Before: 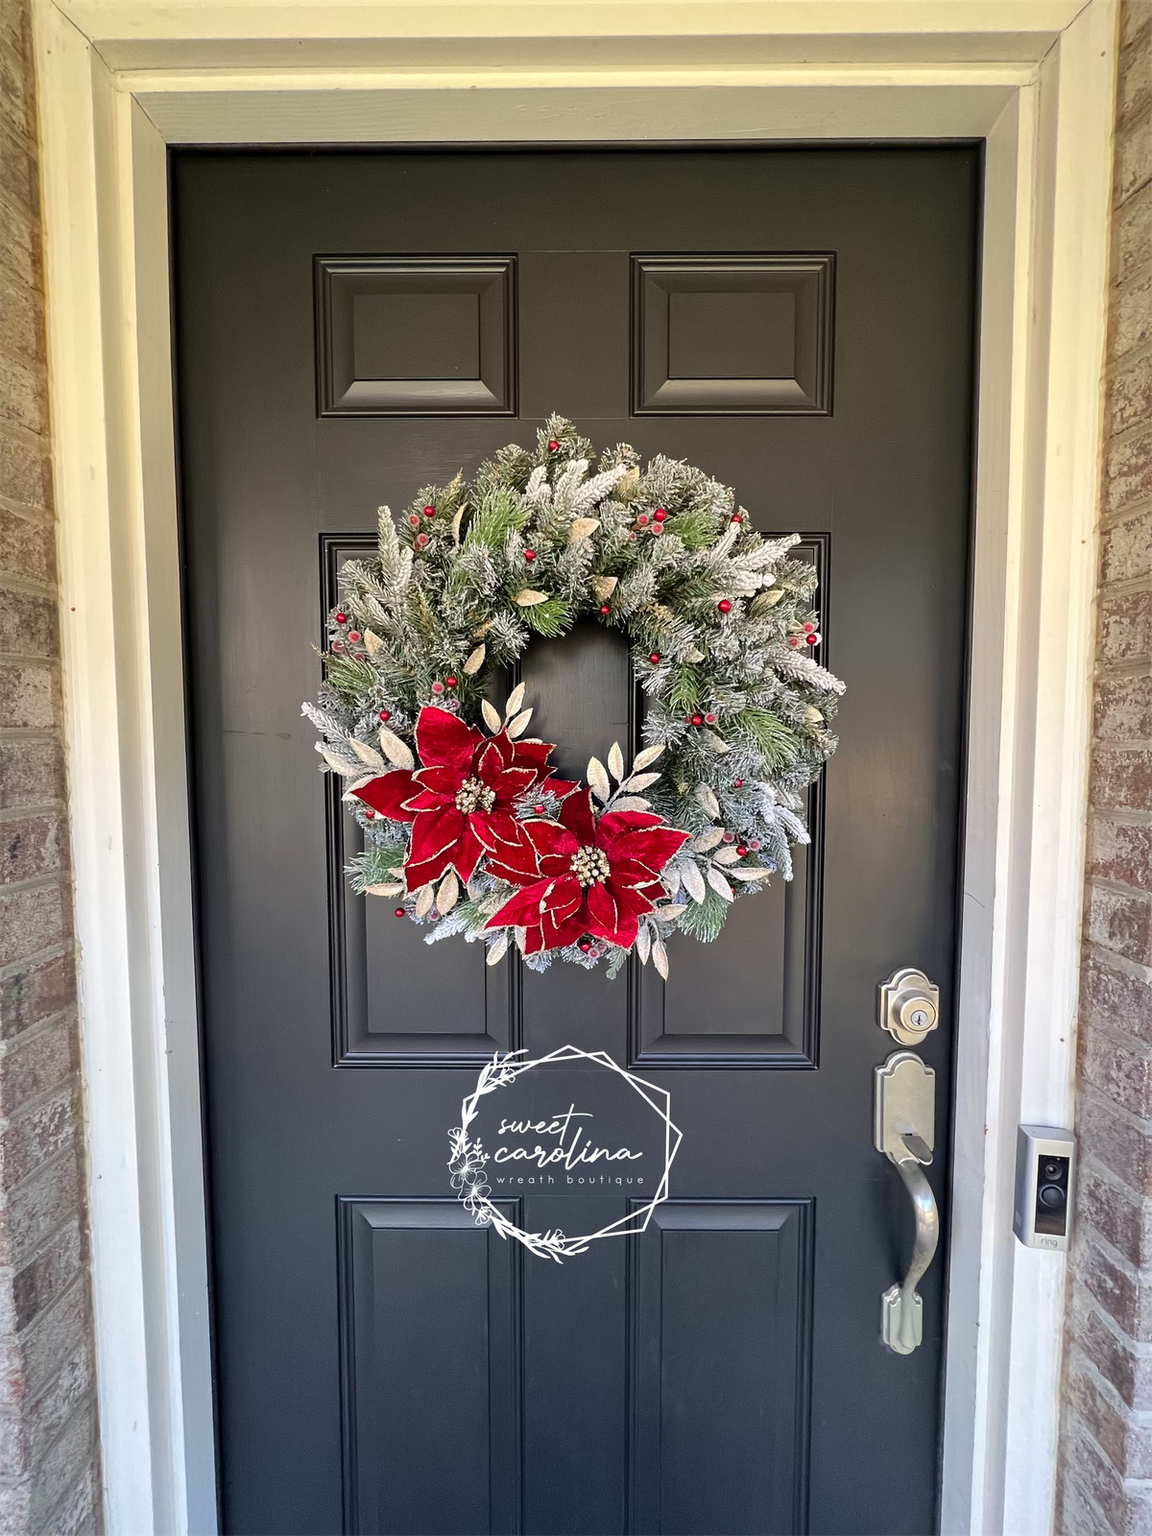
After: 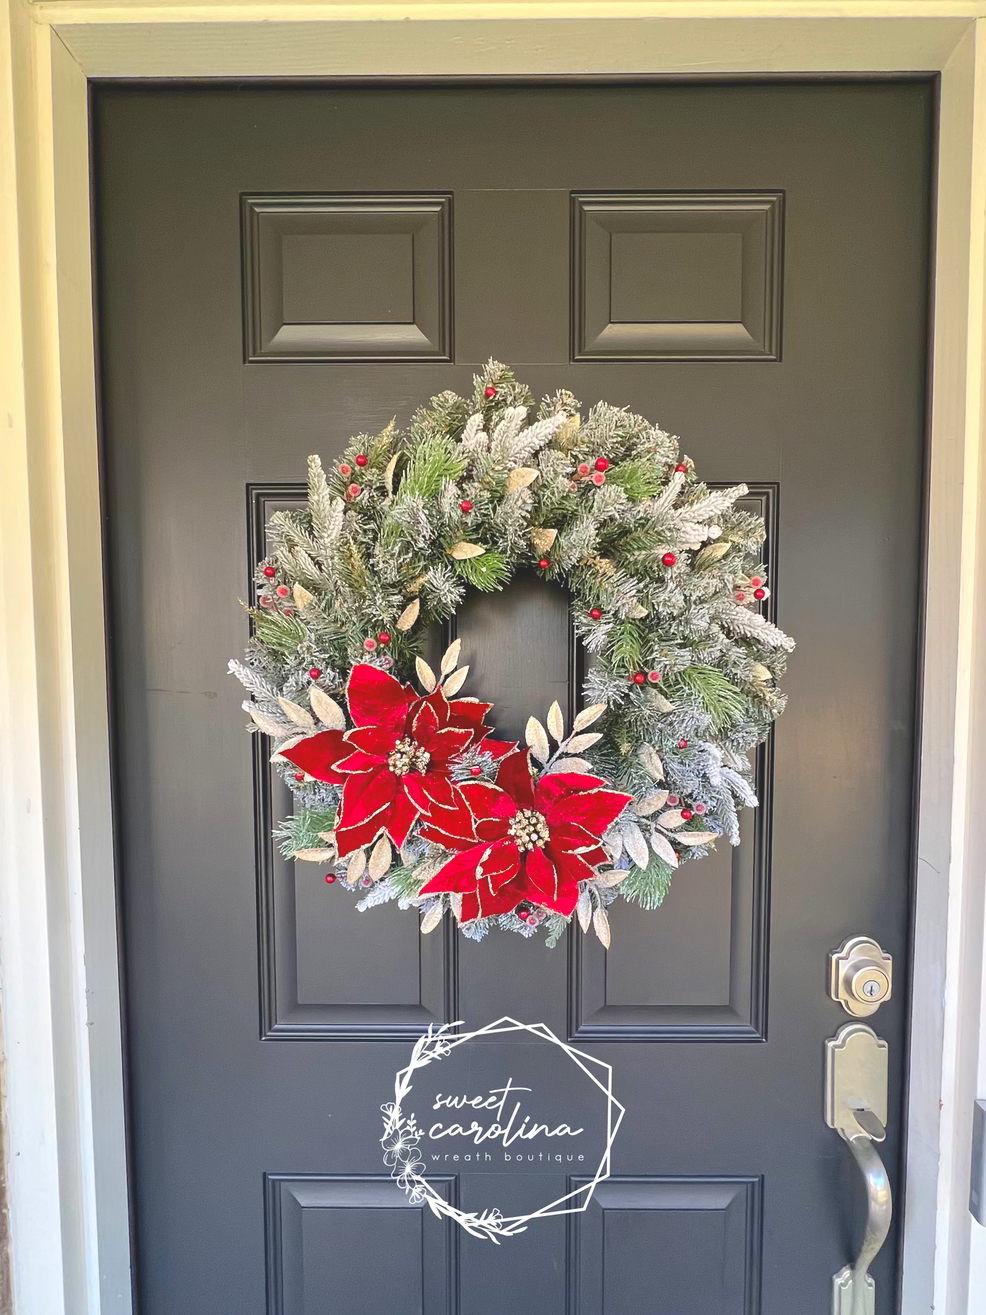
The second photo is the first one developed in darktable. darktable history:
crop and rotate: left 7.196%, top 4.574%, right 10.605%, bottom 13.178%
exposure: black level correction 0, exposure 0.7 EV, compensate exposure bias true, compensate highlight preservation false
tone equalizer: on, module defaults
contrast brightness saturation: contrast -0.28
